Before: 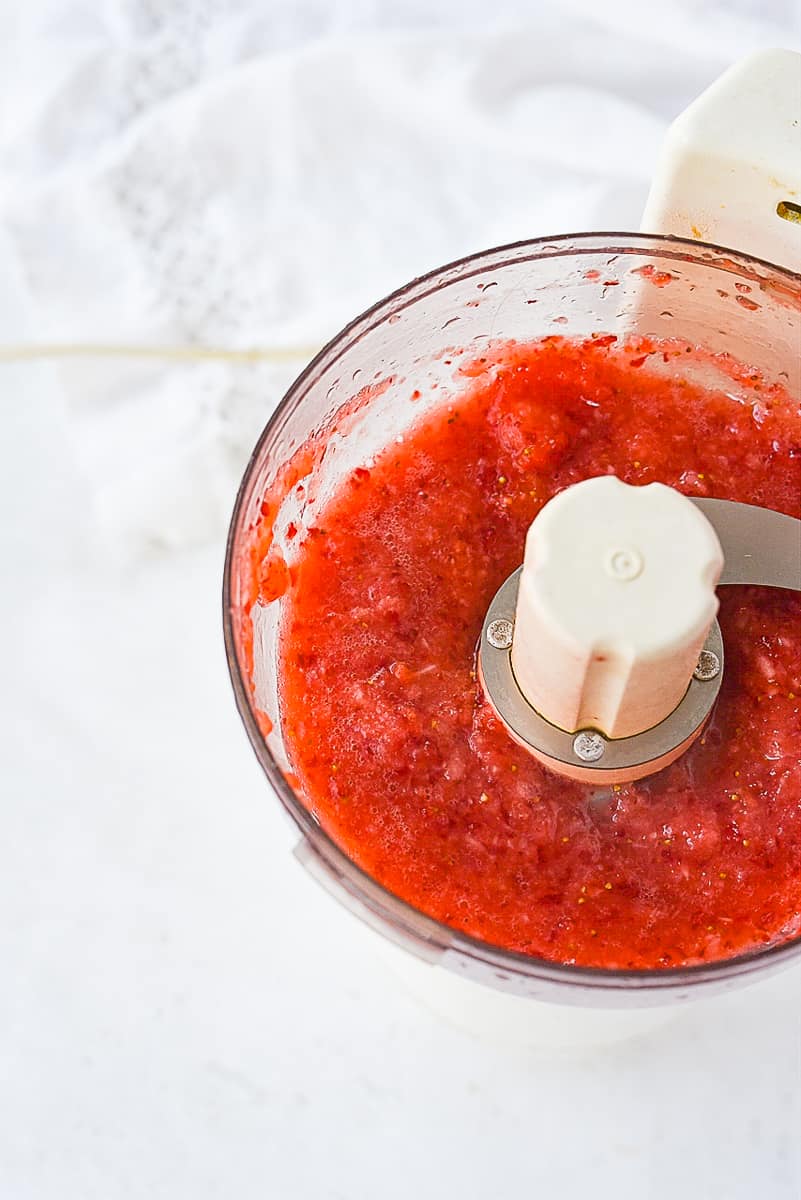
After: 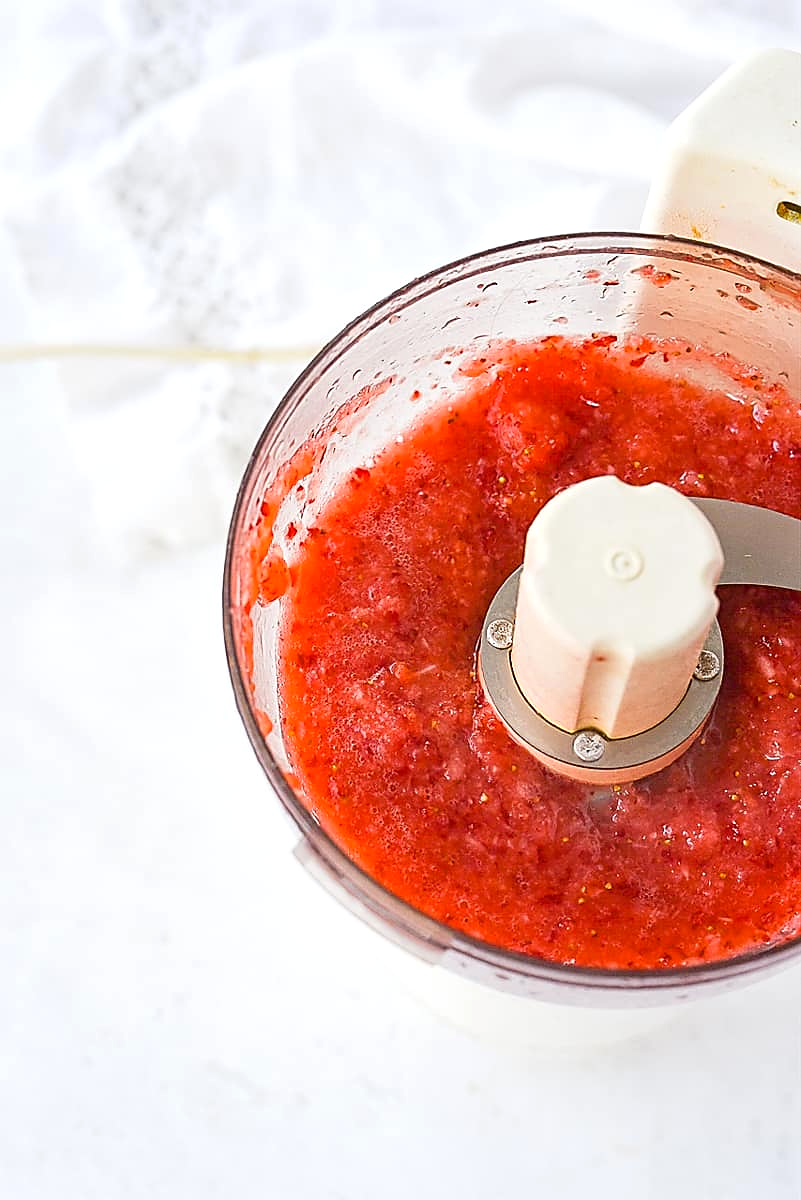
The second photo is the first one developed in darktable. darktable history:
sharpen: radius 1.846, amount 0.412, threshold 1.611
exposure: black level correction 0.001, exposure 0.142 EV, compensate exposure bias true, compensate highlight preservation false
